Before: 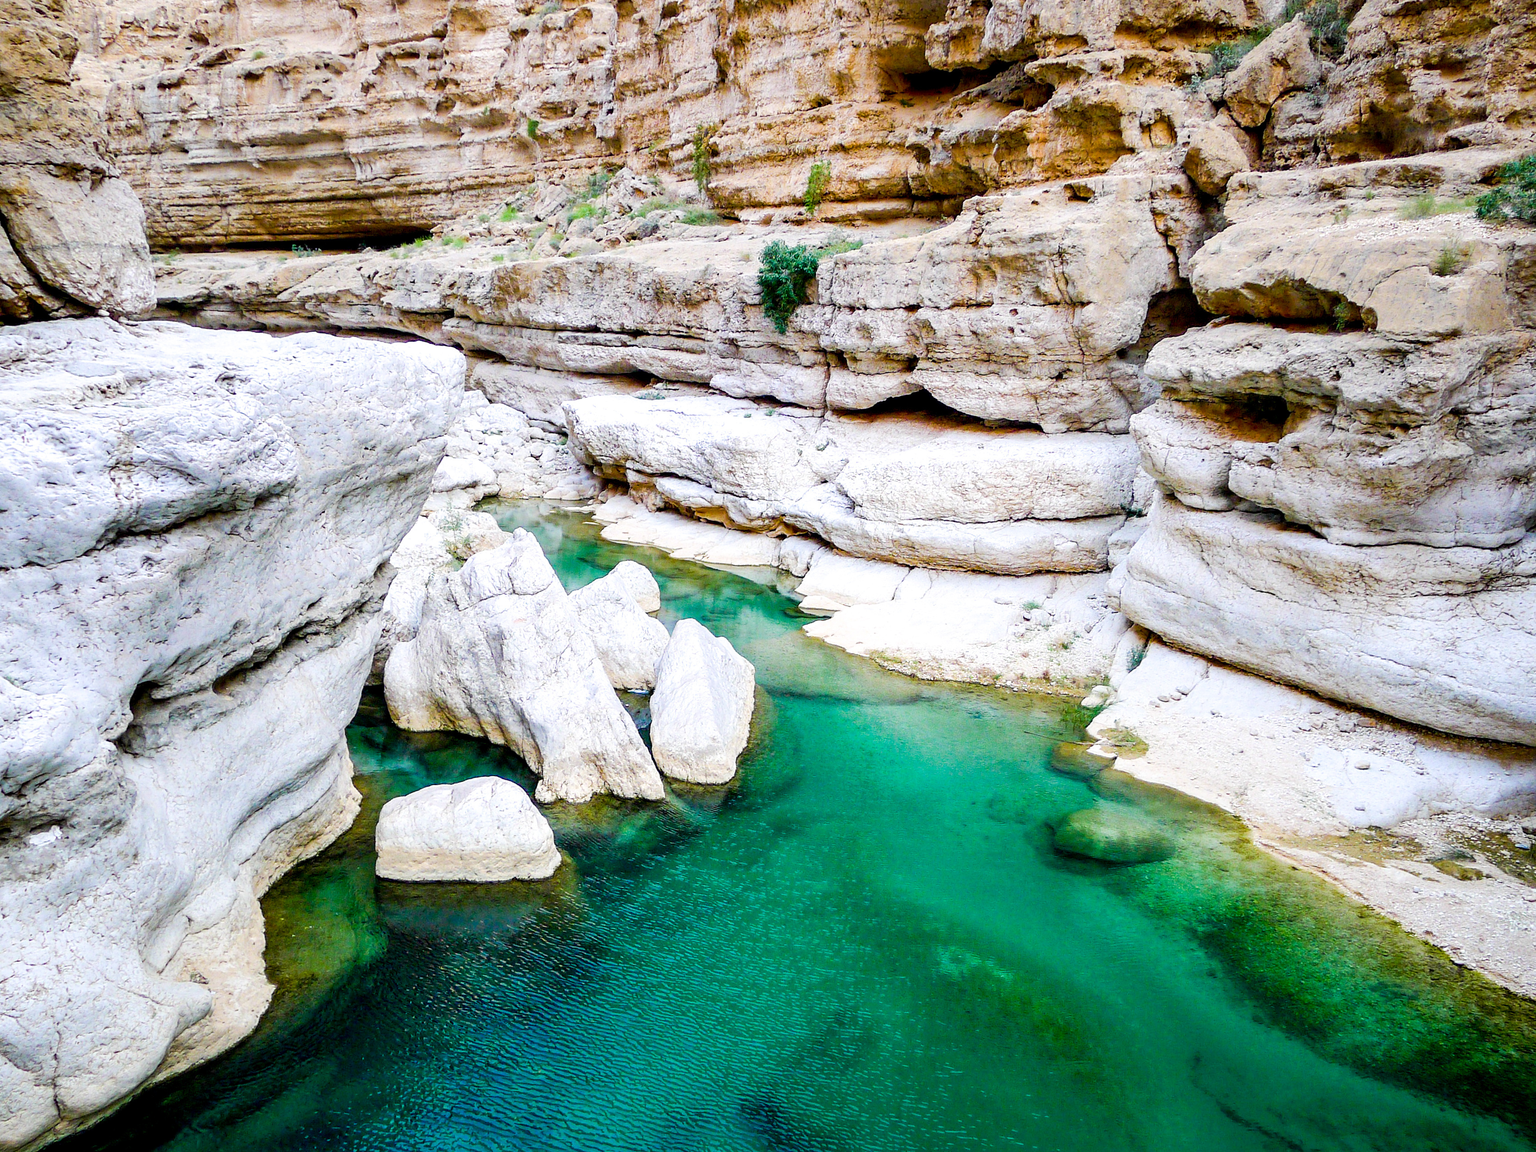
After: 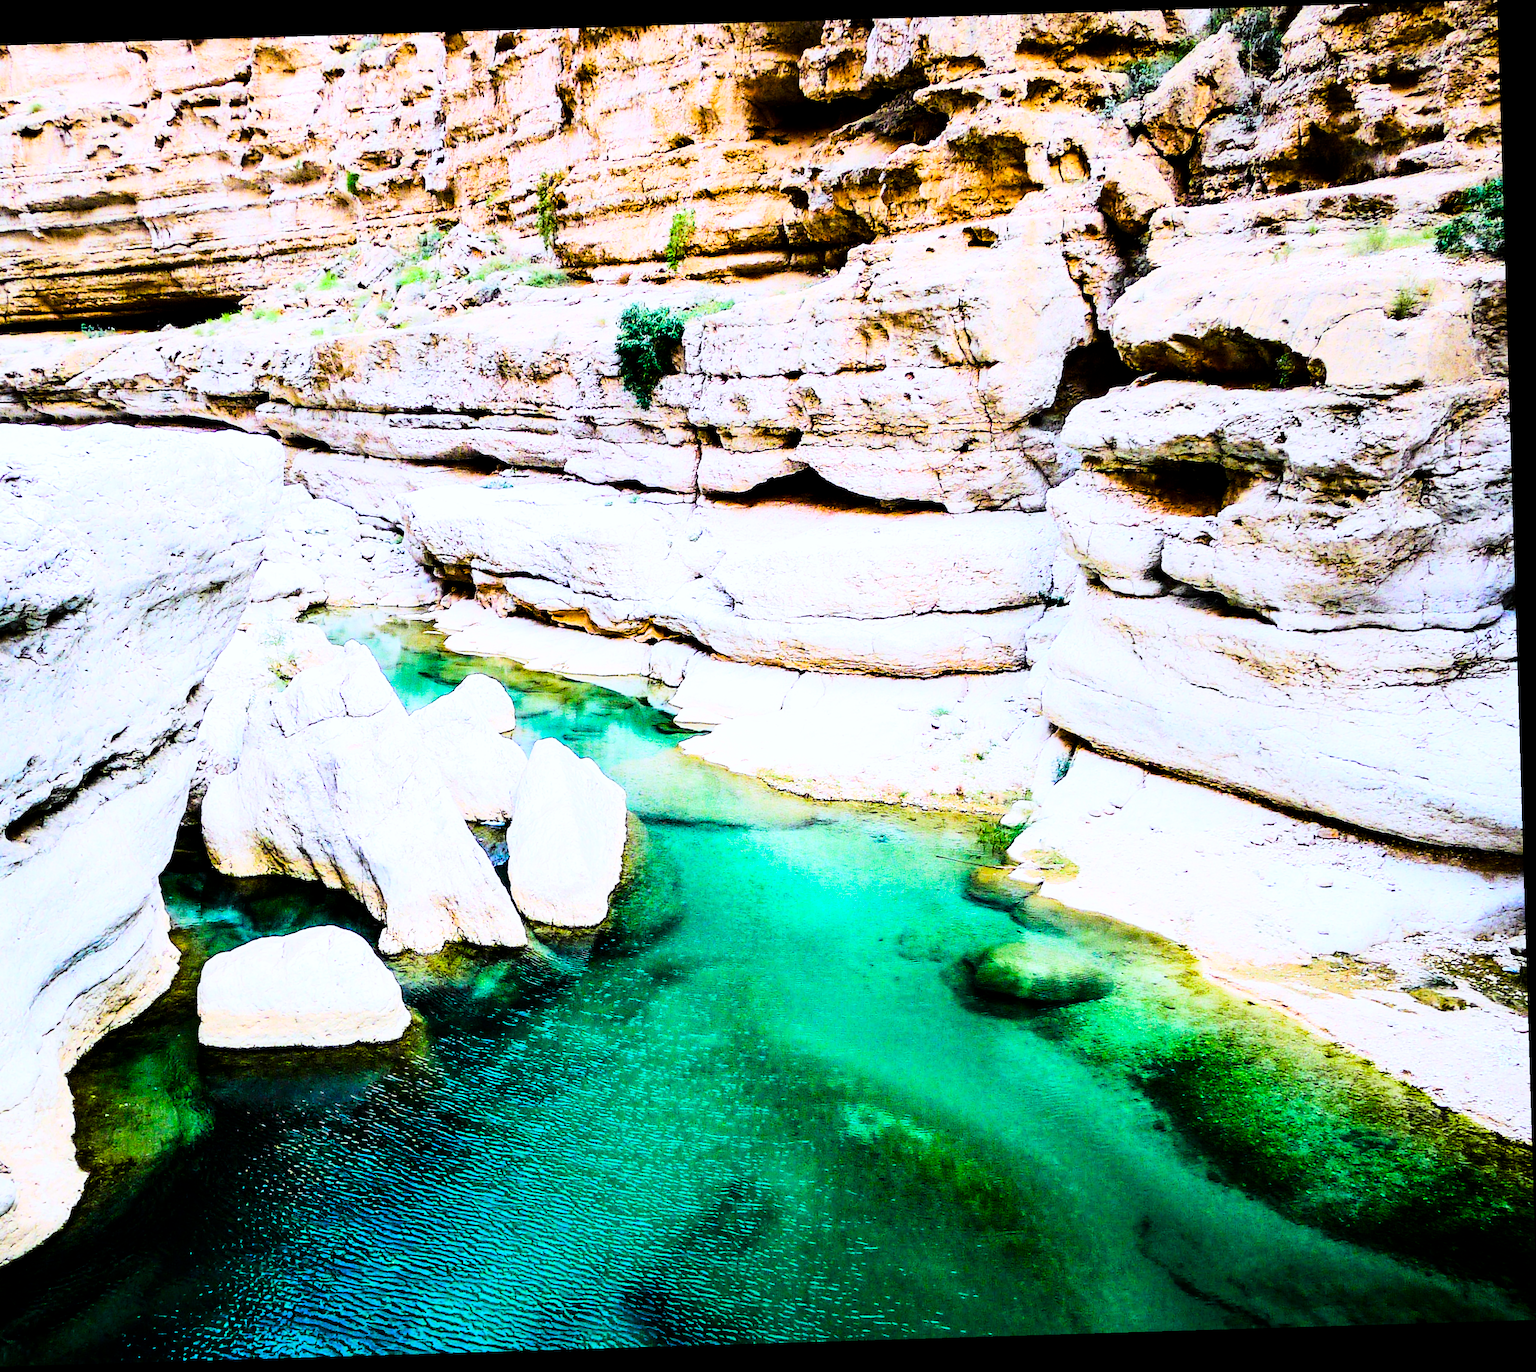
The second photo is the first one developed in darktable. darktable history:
tone curve: curves: ch0 [(0, 0) (0.004, 0) (0.133, 0.071) (0.325, 0.456) (0.832, 0.957) (1, 1)], color space Lab, linked channels, preserve colors none
crop and rotate: left 14.584%
haze removal: strength 0.02, distance 0.25, compatibility mode true, adaptive false
contrast brightness saturation: contrast 0.2, brightness -0.11, saturation 0.1
tone equalizer: on, module defaults
rotate and perspective: rotation -1.75°, automatic cropping off
white balance: red 0.984, blue 1.059
